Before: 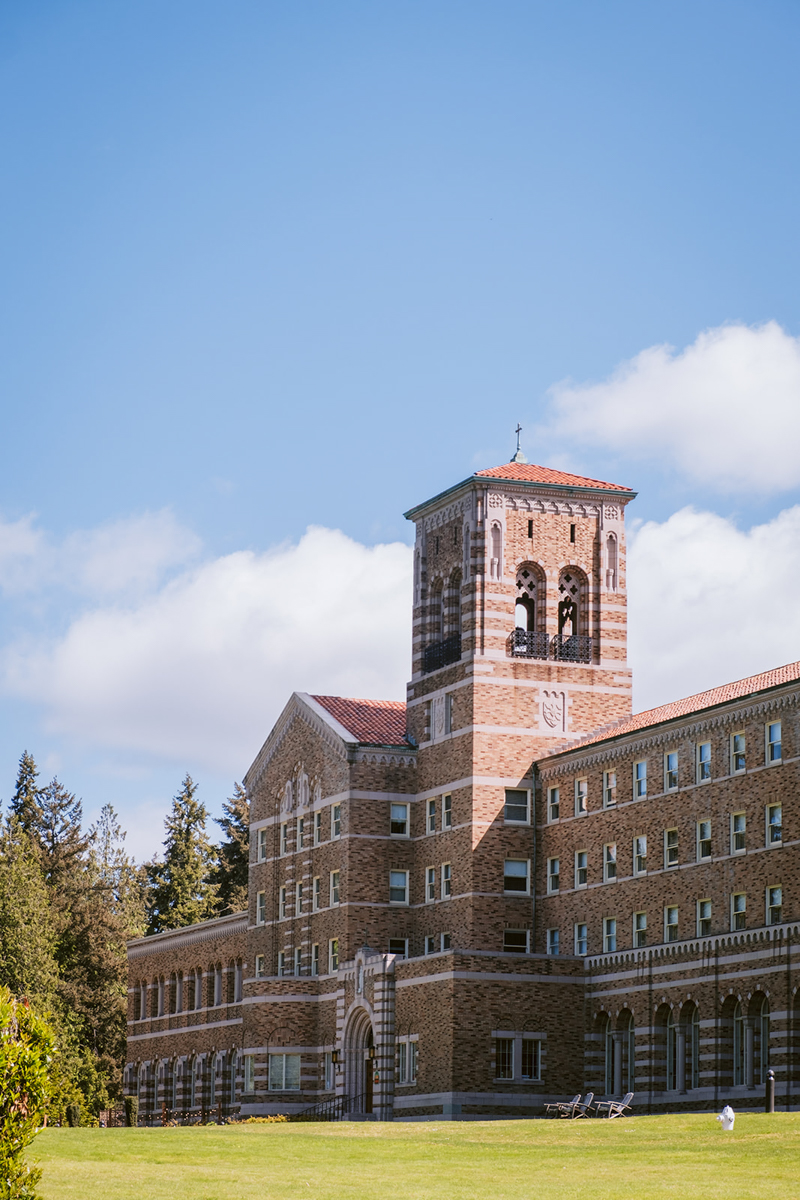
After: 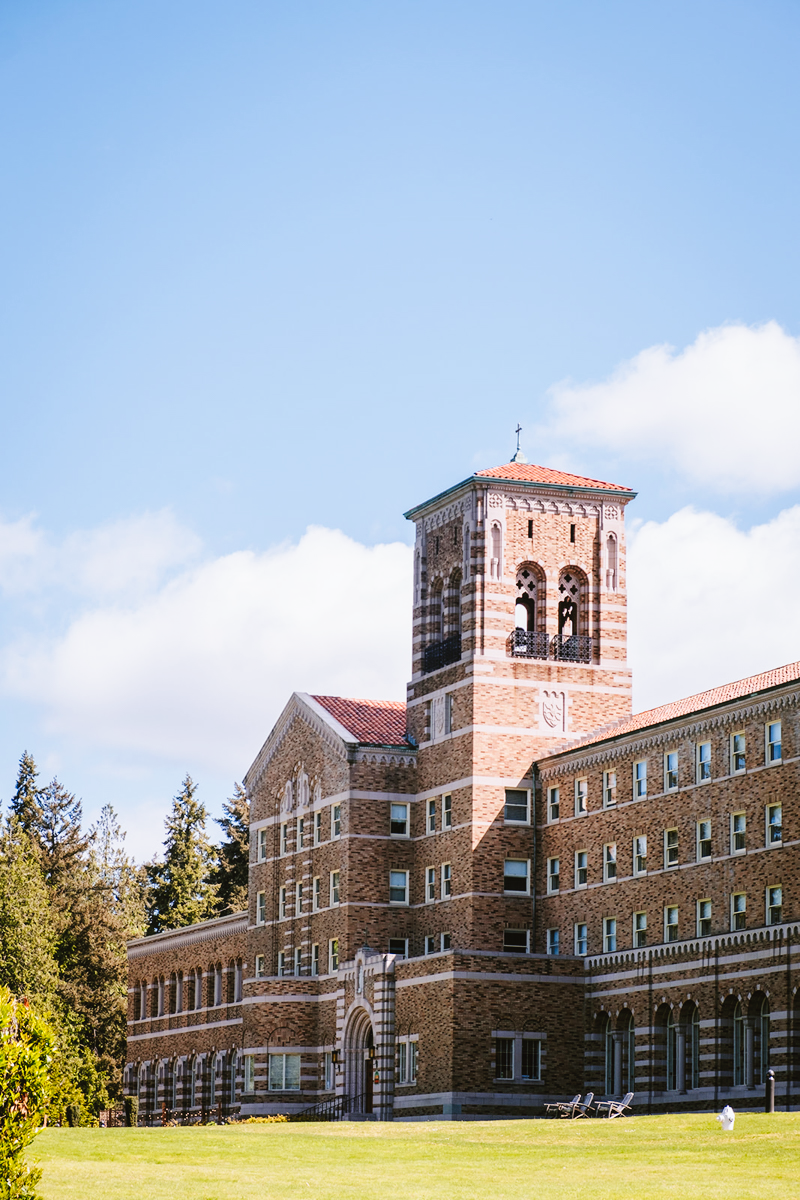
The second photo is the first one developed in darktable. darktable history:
tone curve: curves: ch0 [(0, 0.023) (0.087, 0.065) (0.184, 0.168) (0.45, 0.54) (0.57, 0.683) (0.722, 0.825) (0.877, 0.948) (1, 1)]; ch1 [(0, 0) (0.388, 0.369) (0.44, 0.44) (0.489, 0.481) (0.534, 0.561) (0.657, 0.659) (1, 1)]; ch2 [(0, 0) (0.353, 0.317) (0.408, 0.427) (0.472, 0.46) (0.5, 0.496) (0.537, 0.534) (0.576, 0.592) (0.625, 0.631) (1, 1)], preserve colors none
